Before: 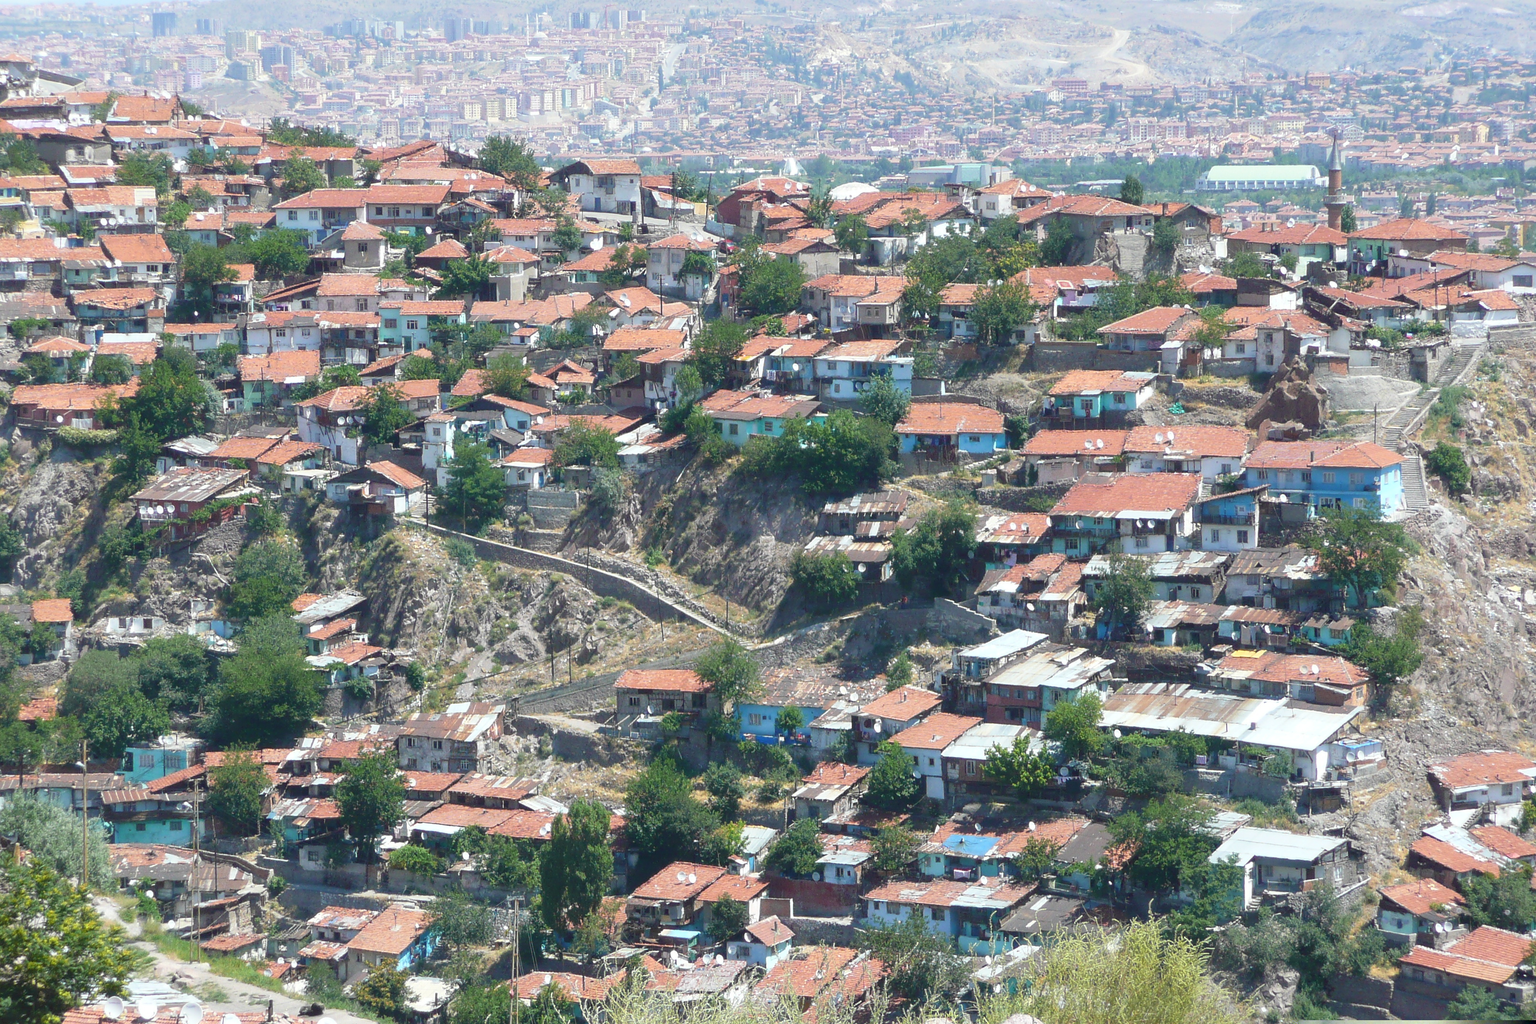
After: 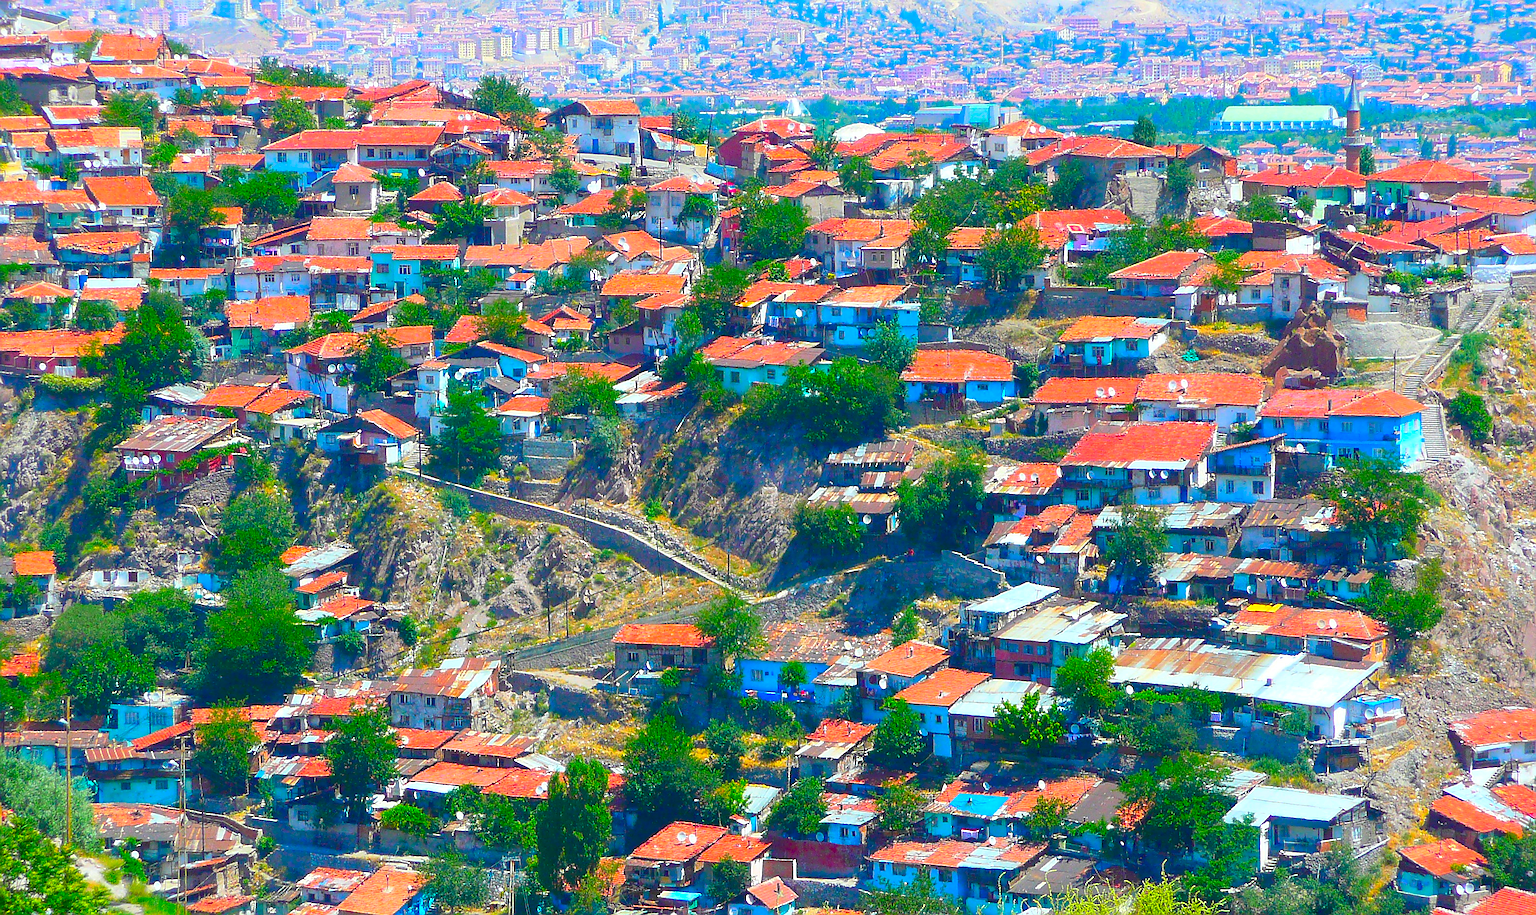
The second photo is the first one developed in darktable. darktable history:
sharpen: radius 1.384, amount 1.258, threshold 0.811
crop: left 1.23%, top 6.128%, right 1.446%, bottom 6.878%
color correction: highlights b* -0.015, saturation 2.96
